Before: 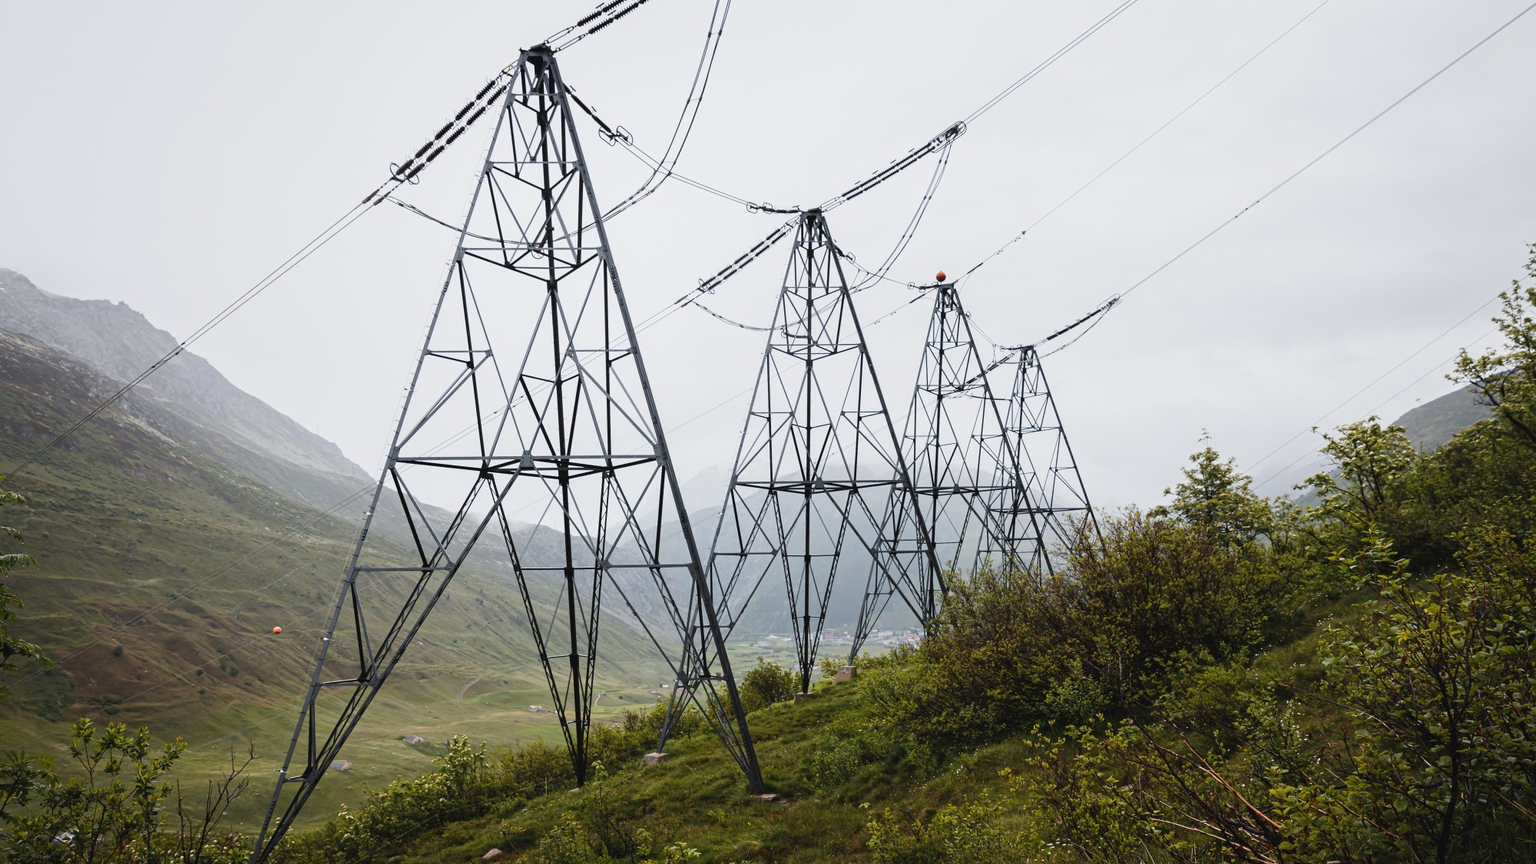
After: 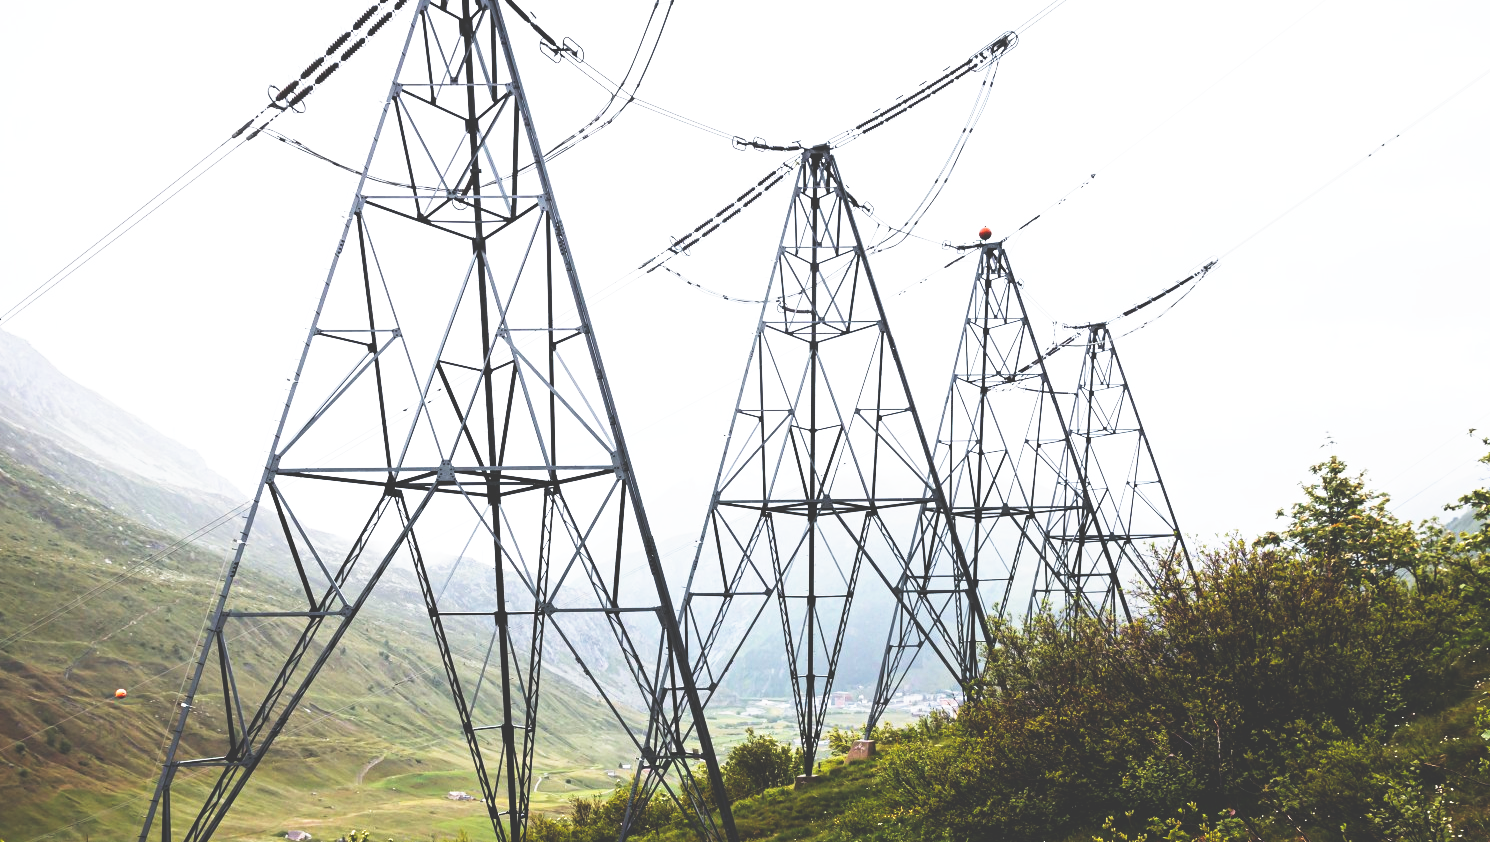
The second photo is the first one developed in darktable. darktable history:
crop and rotate: left 12.023%, top 11.333%, right 13.439%, bottom 13.806%
exposure: black level correction 0.003, exposure 0.385 EV, compensate highlight preservation false
base curve: curves: ch0 [(0, 0.036) (0.007, 0.037) (0.604, 0.887) (1, 1)], preserve colors none
